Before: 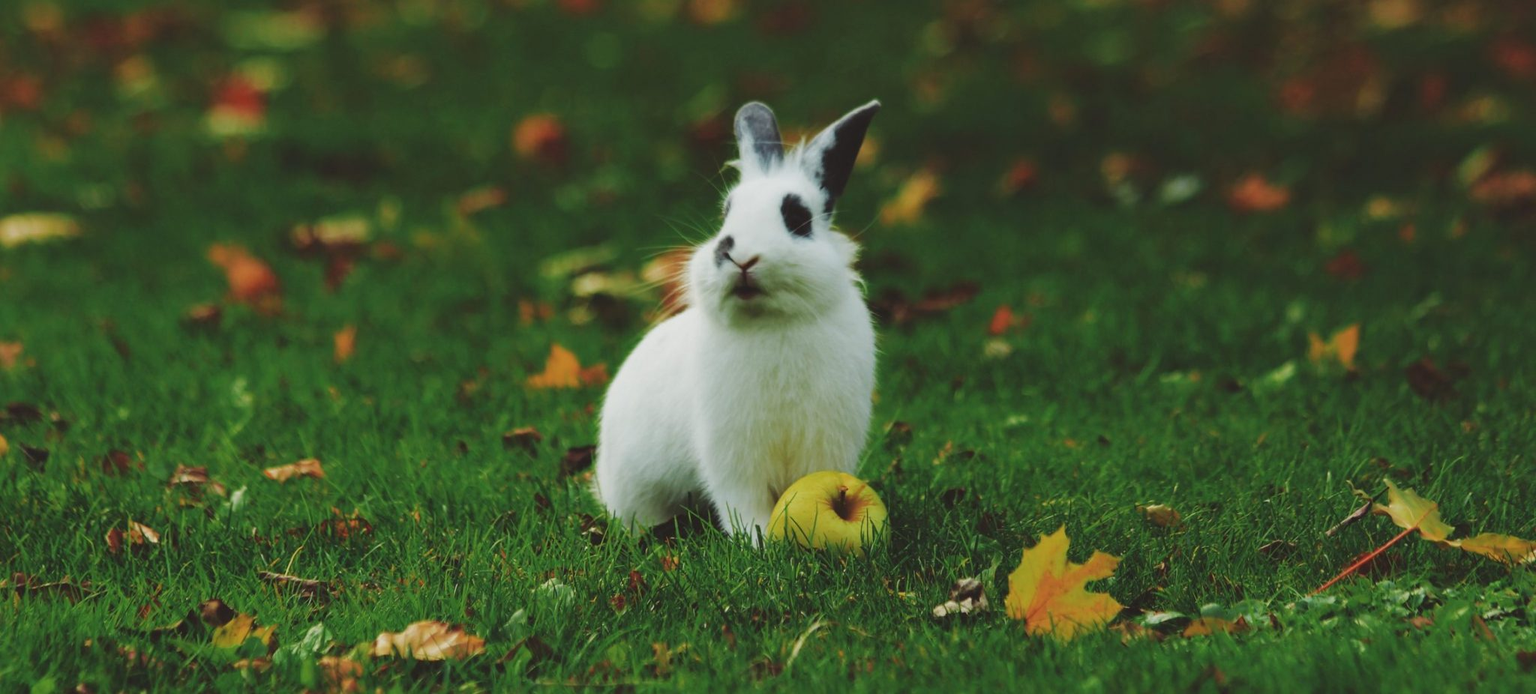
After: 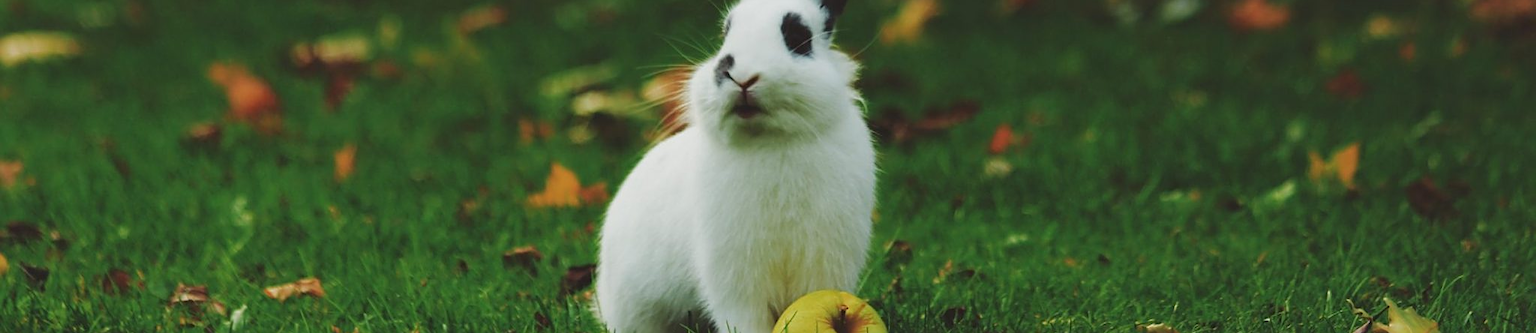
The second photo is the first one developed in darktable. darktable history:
crop and rotate: top 26.186%, bottom 25.81%
sharpen: on, module defaults
